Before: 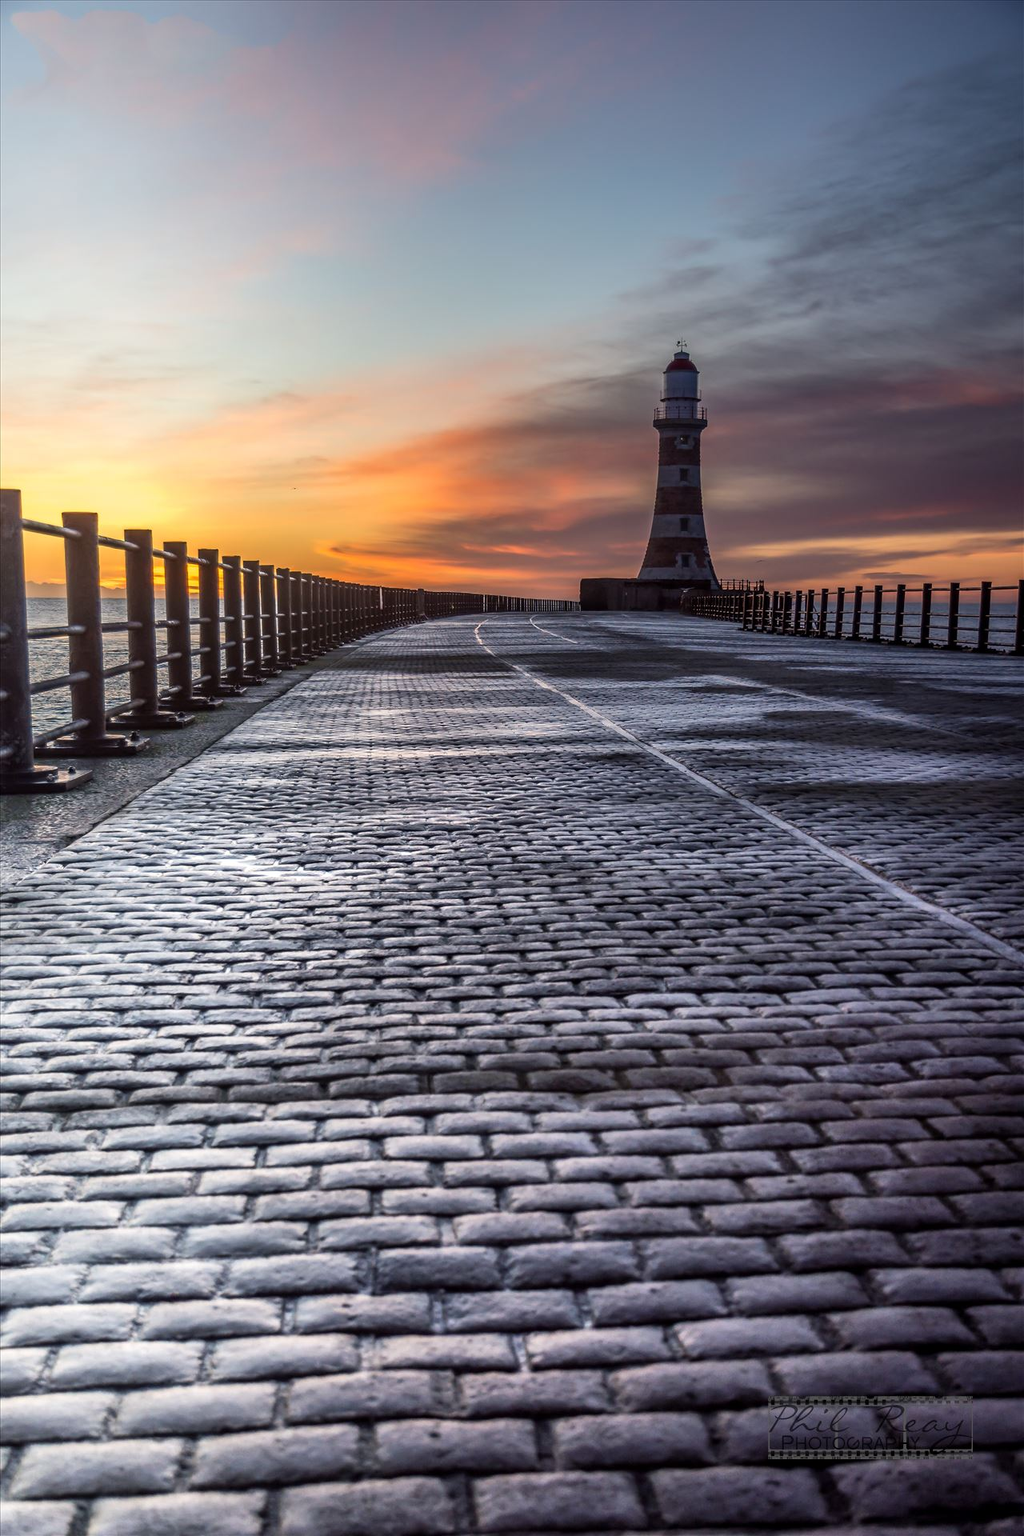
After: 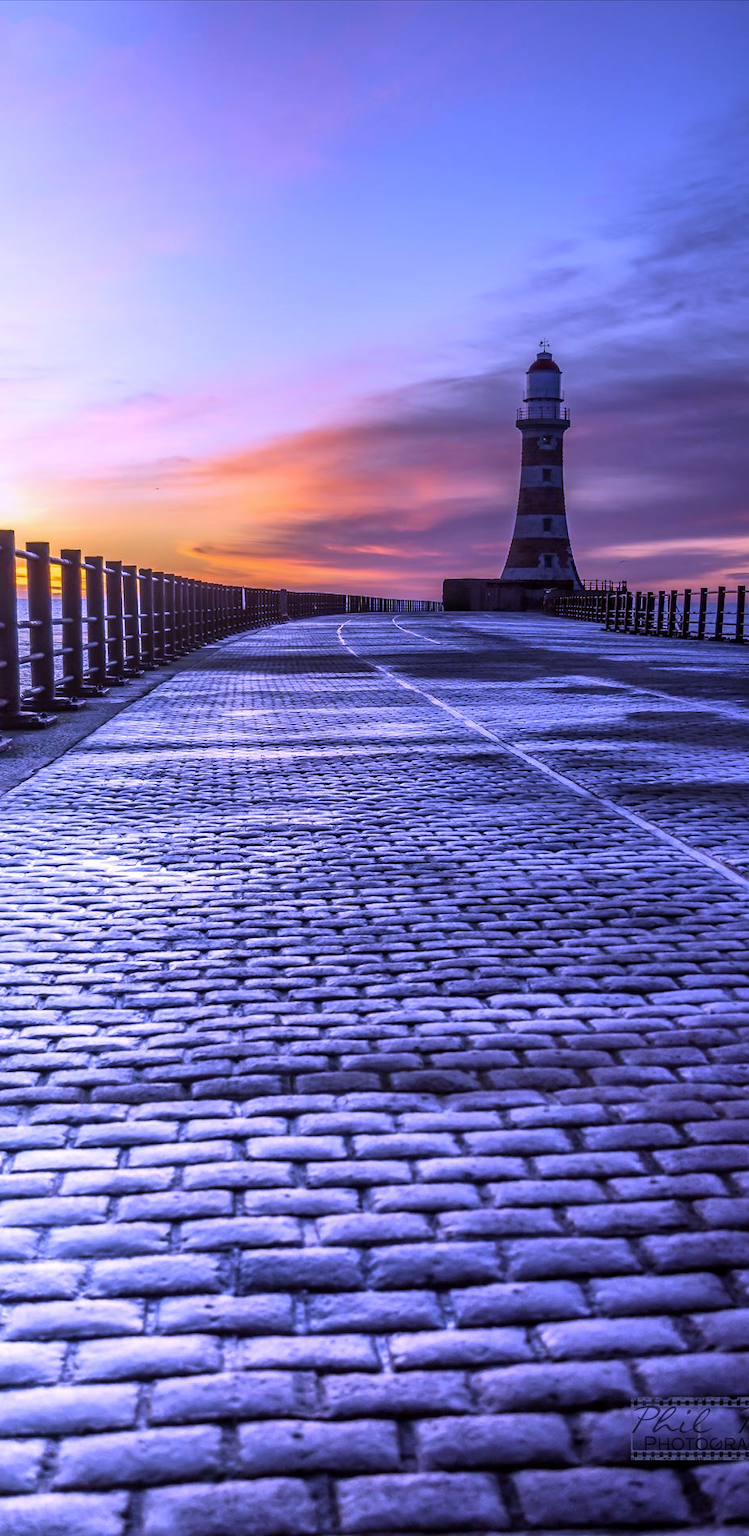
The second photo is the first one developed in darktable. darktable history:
white balance: red 0.98, blue 1.61
crop: left 13.443%, right 13.31%
velvia: strength 17%
